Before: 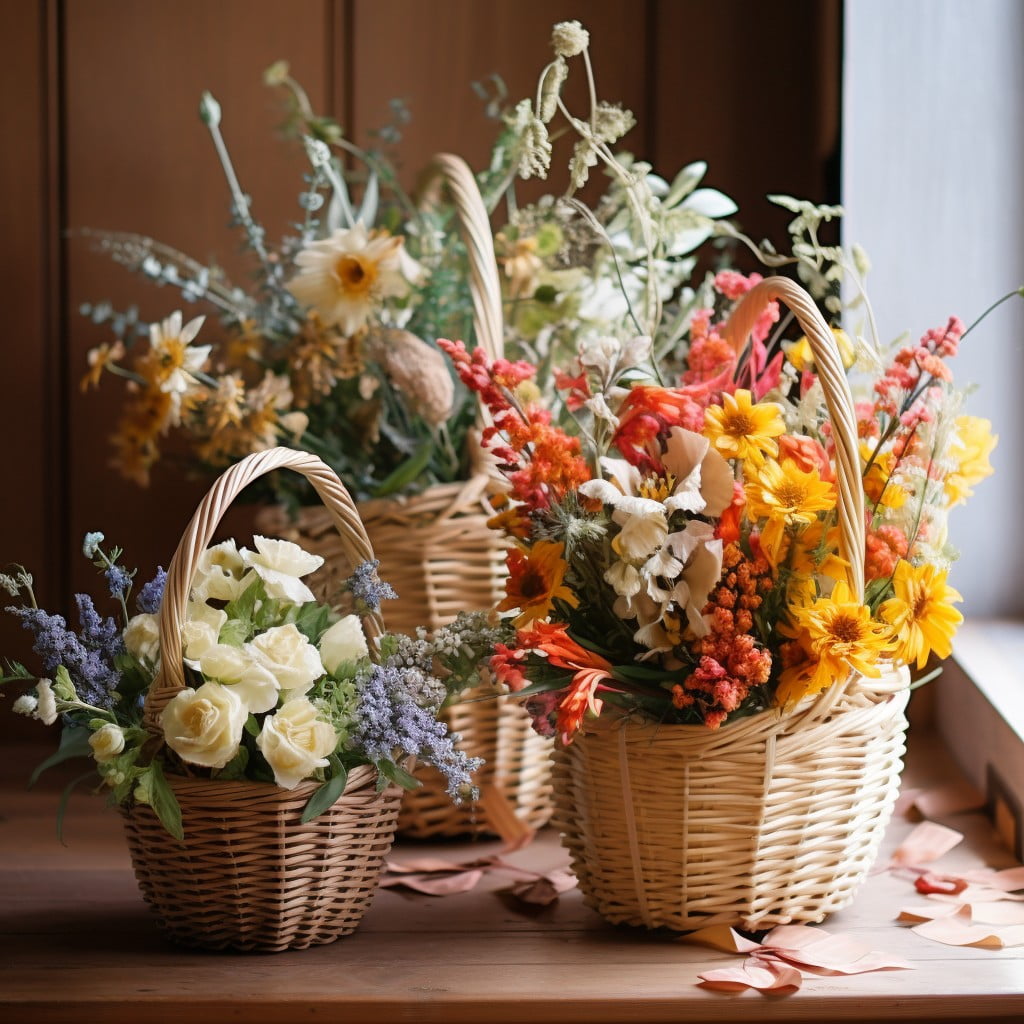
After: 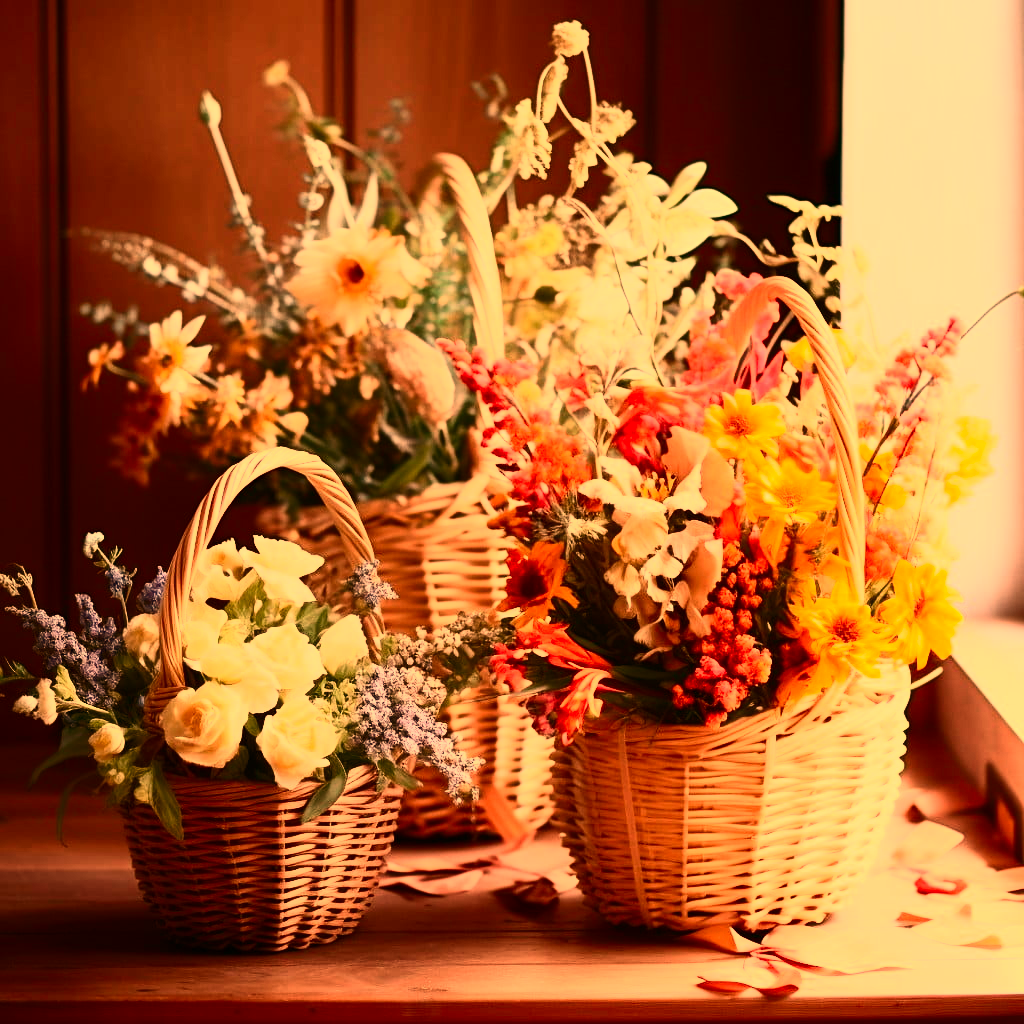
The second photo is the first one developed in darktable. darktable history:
white balance: red 1.467, blue 0.684
contrast brightness saturation: contrast 0.4, brightness 0.1, saturation 0.21
